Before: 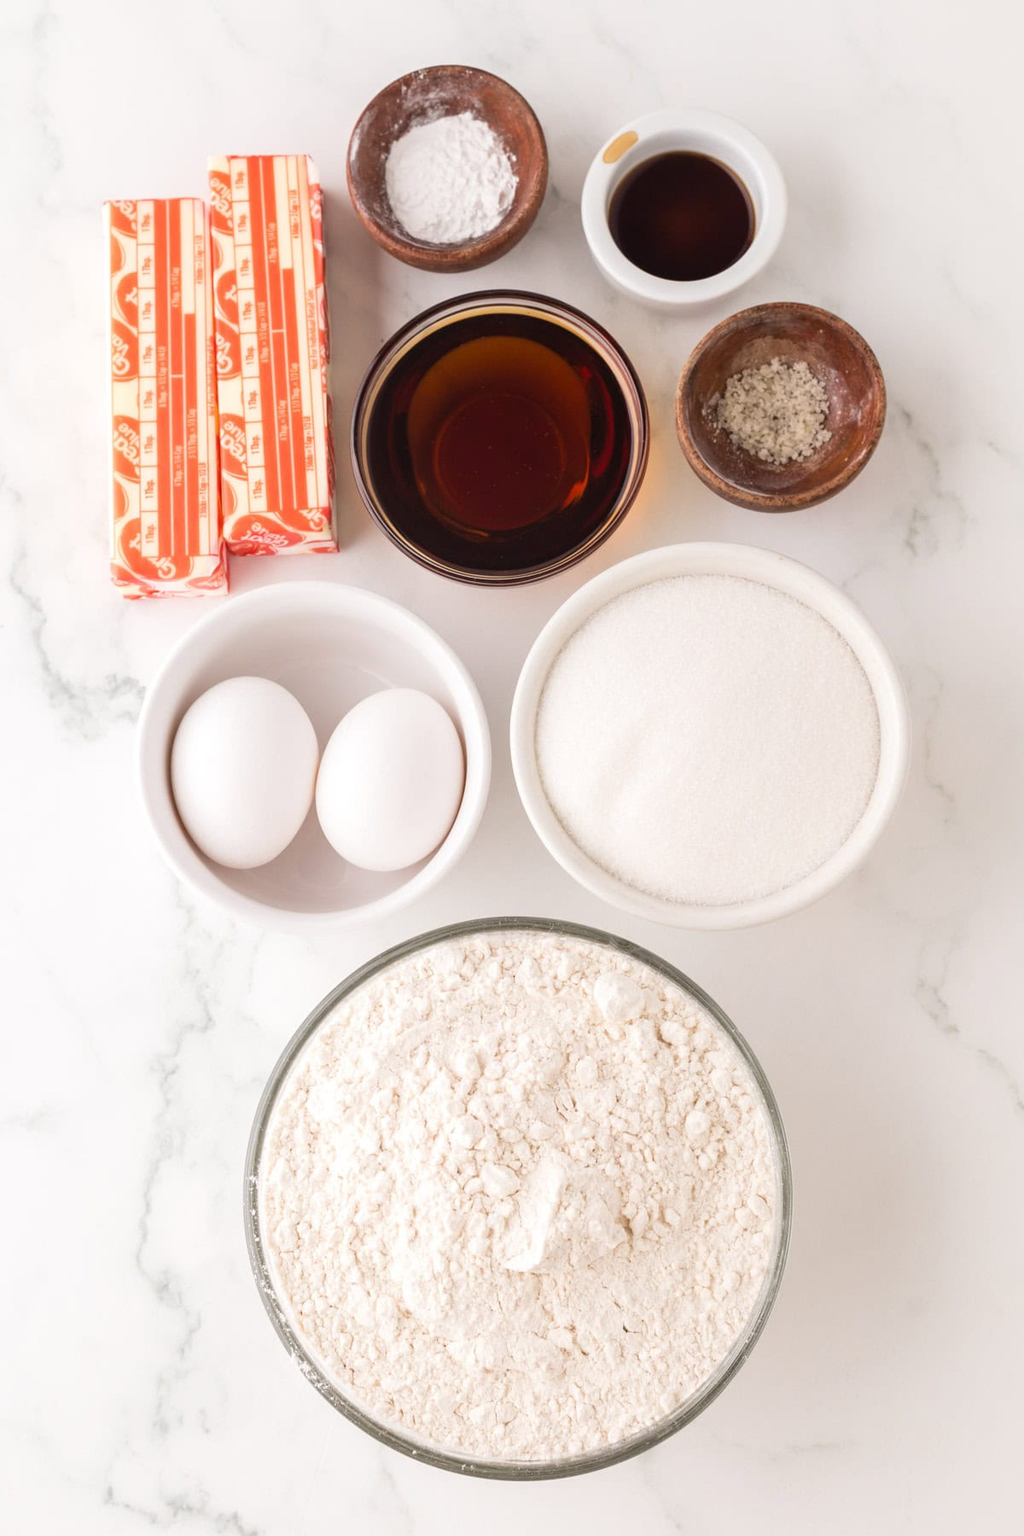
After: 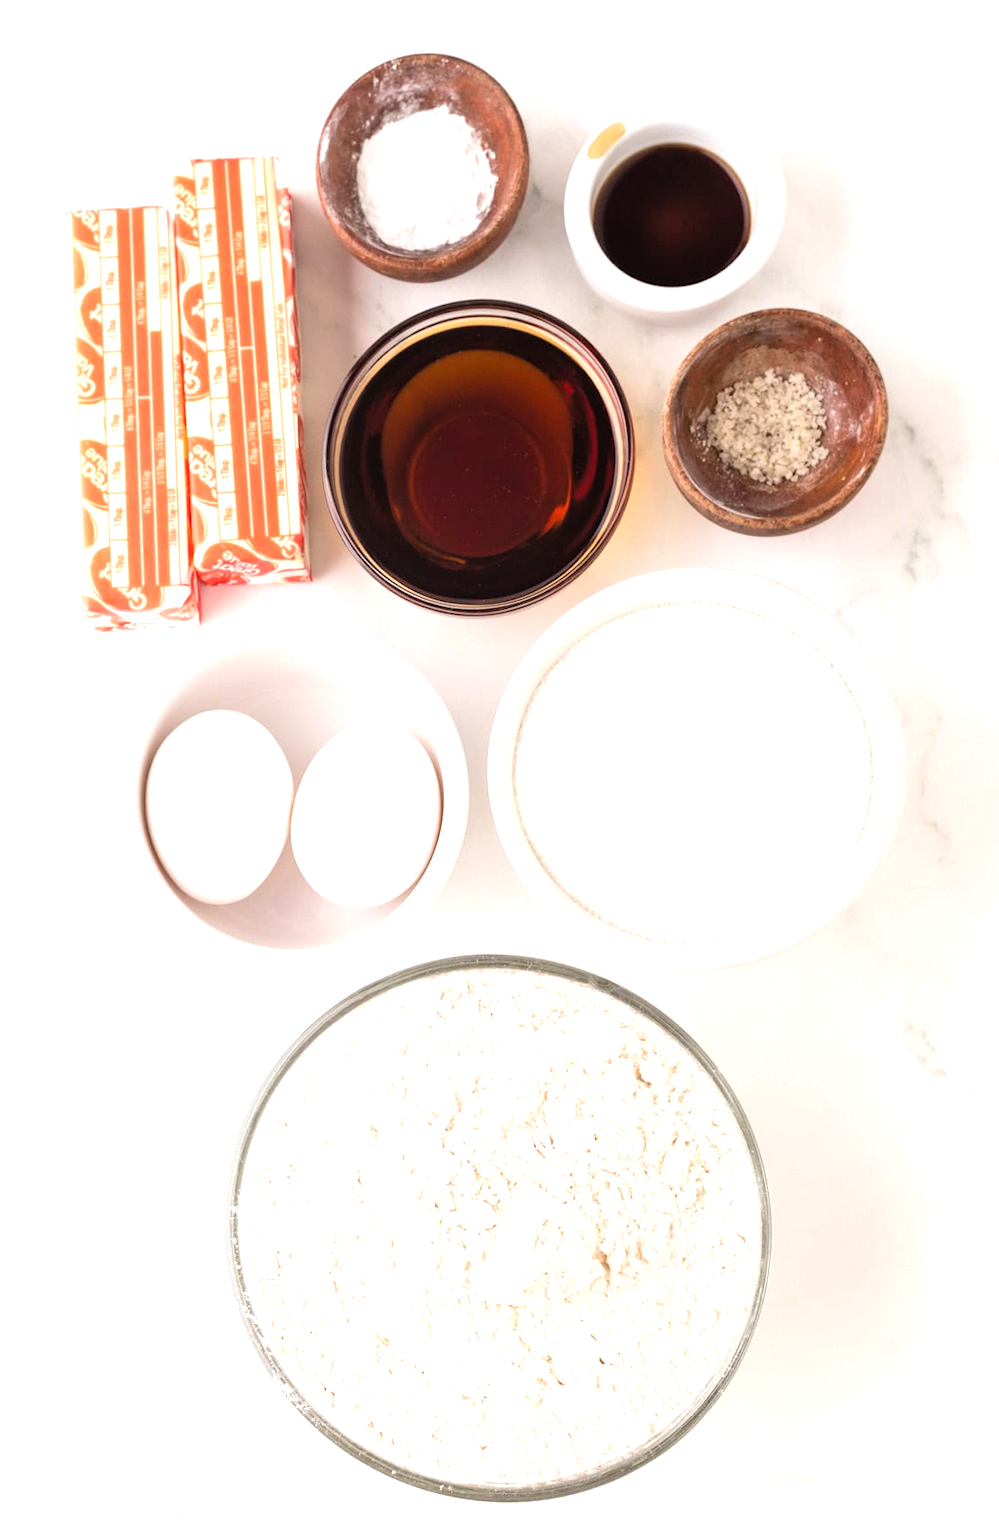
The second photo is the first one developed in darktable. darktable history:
exposure: black level correction 0, exposure 0.7 EV, compensate exposure bias true, compensate highlight preservation false
rgb curve: curves: ch0 [(0, 0) (0.136, 0.078) (0.262, 0.245) (0.414, 0.42) (1, 1)], compensate middle gray true, preserve colors basic power
rotate and perspective: rotation 0.074°, lens shift (vertical) 0.096, lens shift (horizontal) -0.041, crop left 0.043, crop right 0.952, crop top 0.024, crop bottom 0.979
